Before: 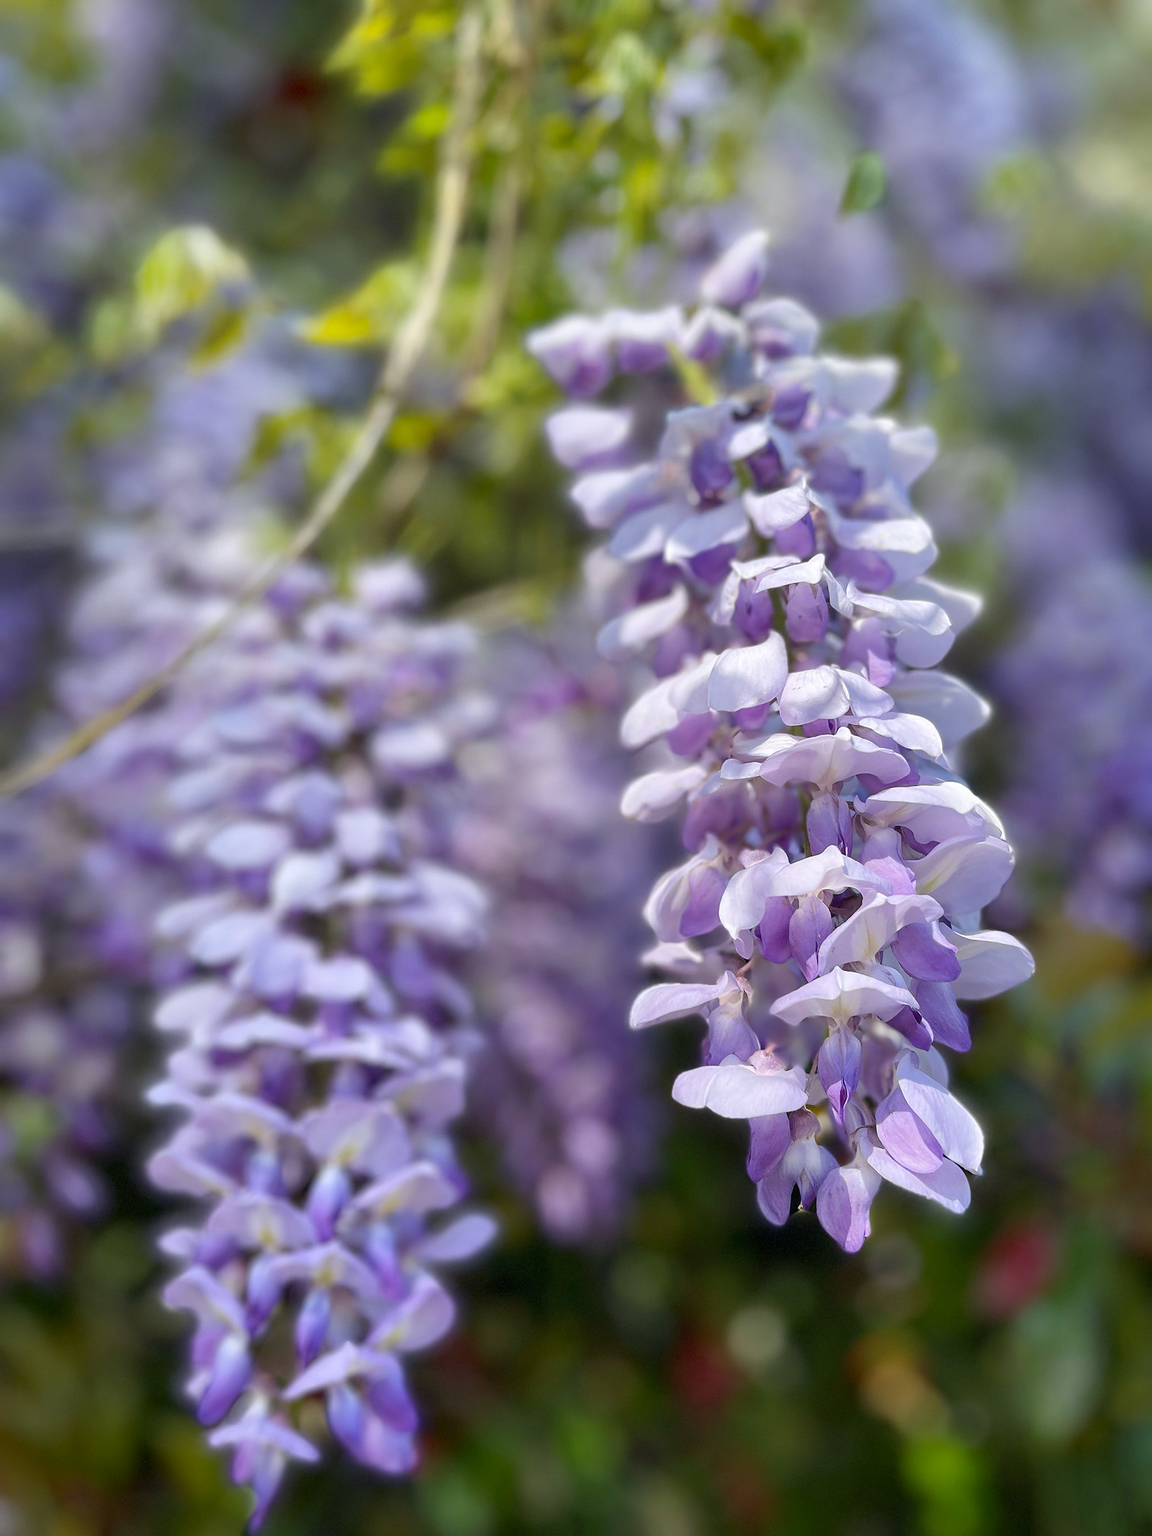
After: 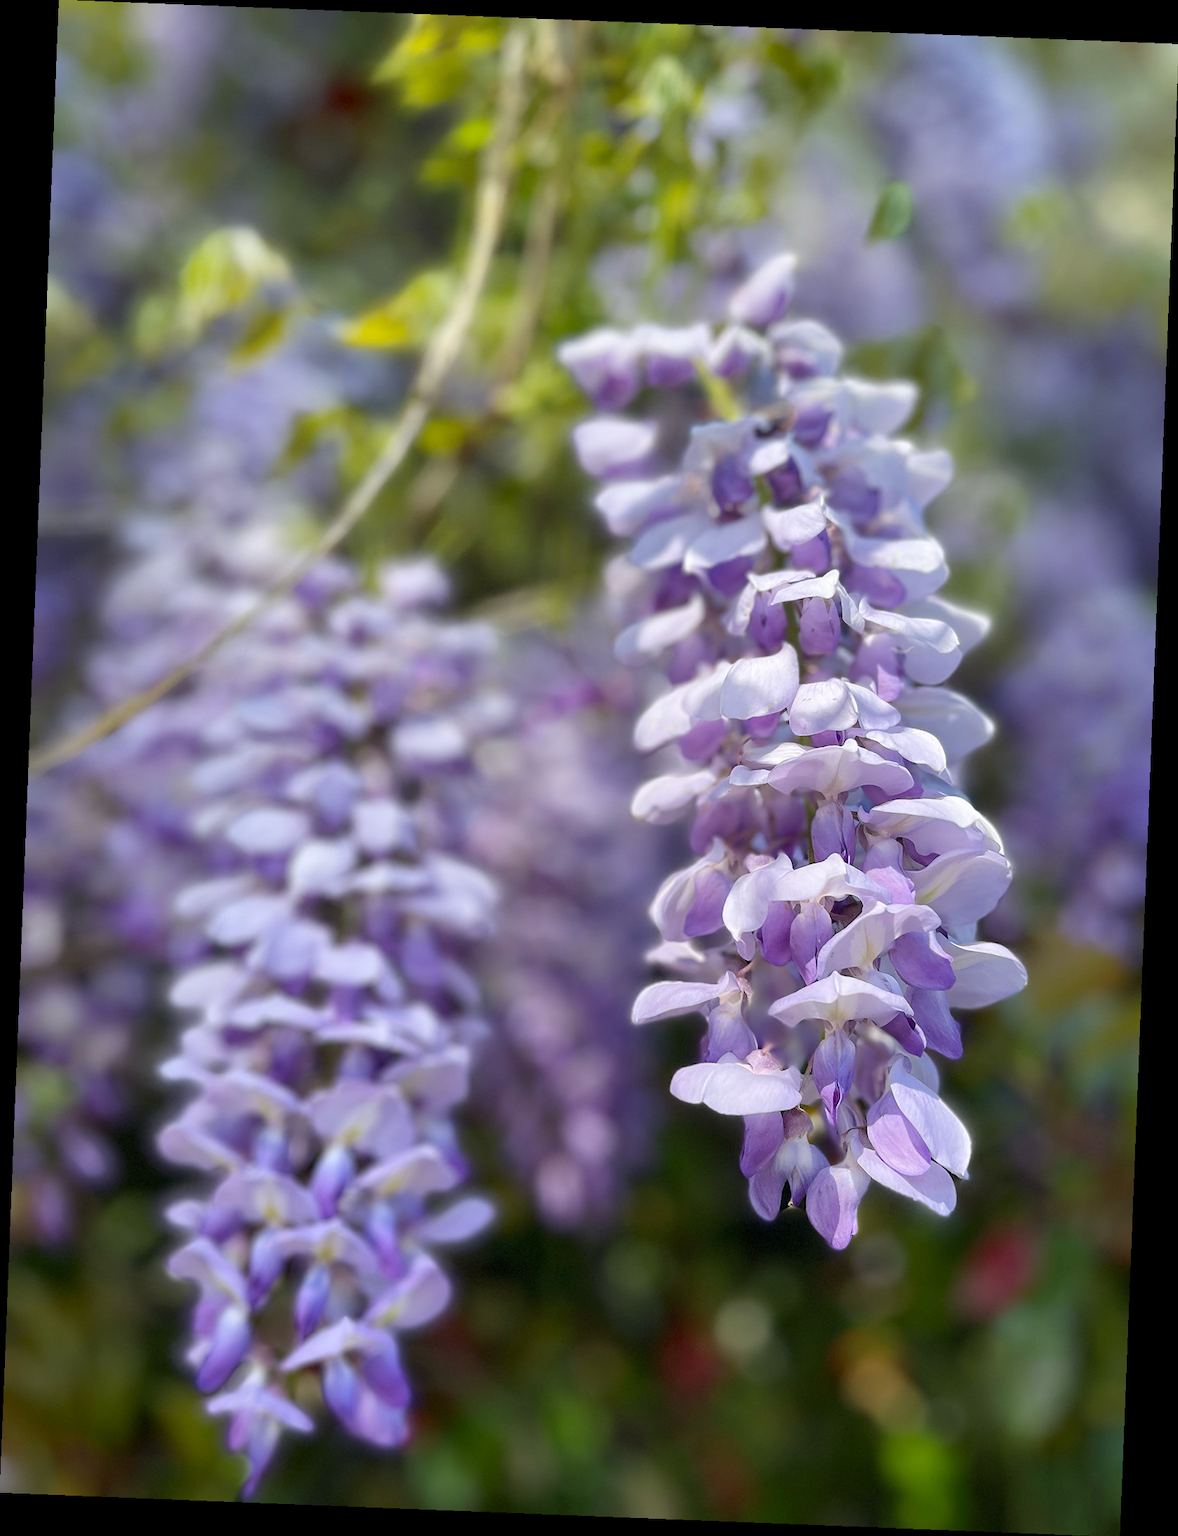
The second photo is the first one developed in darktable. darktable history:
rotate and perspective: rotation 2.27°, automatic cropping off
